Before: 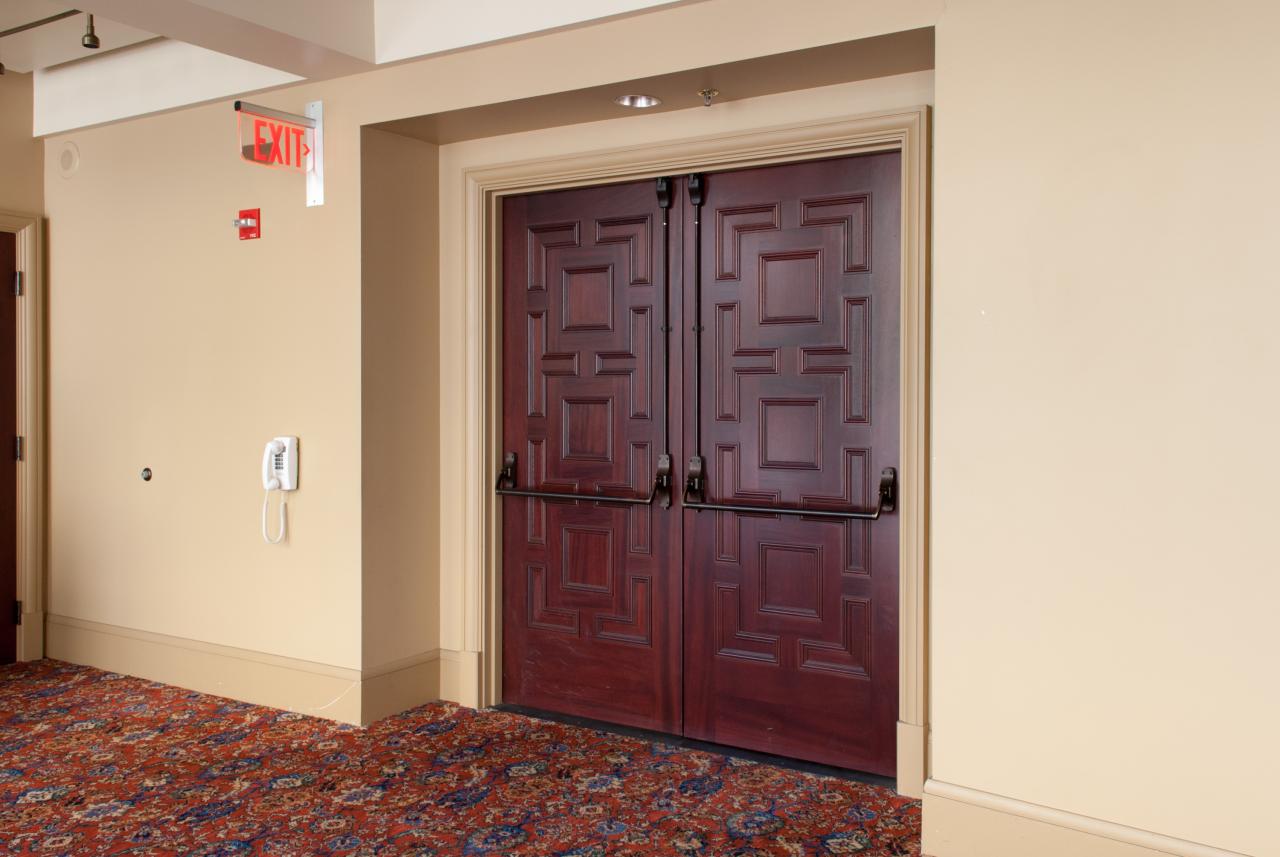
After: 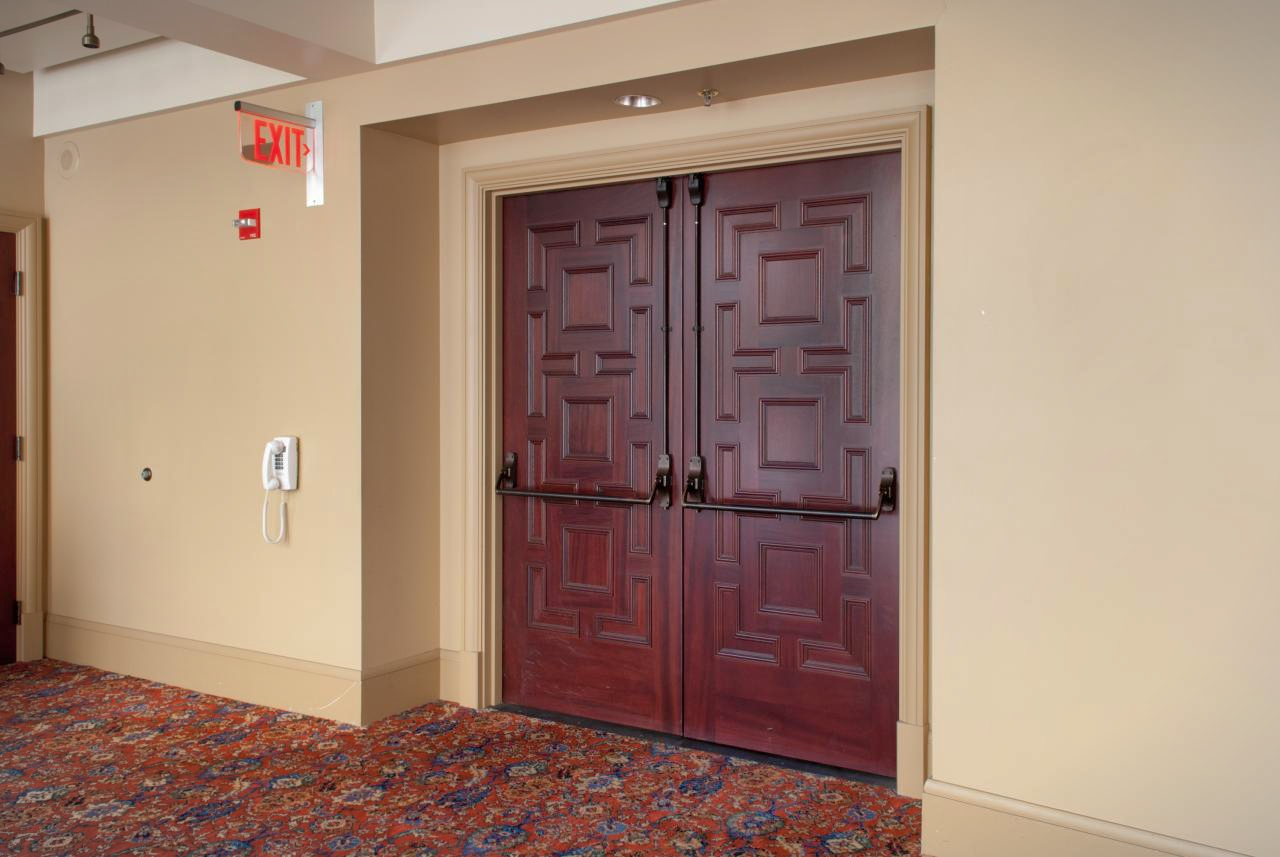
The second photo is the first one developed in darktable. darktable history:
shadows and highlights: on, module defaults
vignetting: fall-off start 100%, brightness -0.282, width/height ratio 1.31
